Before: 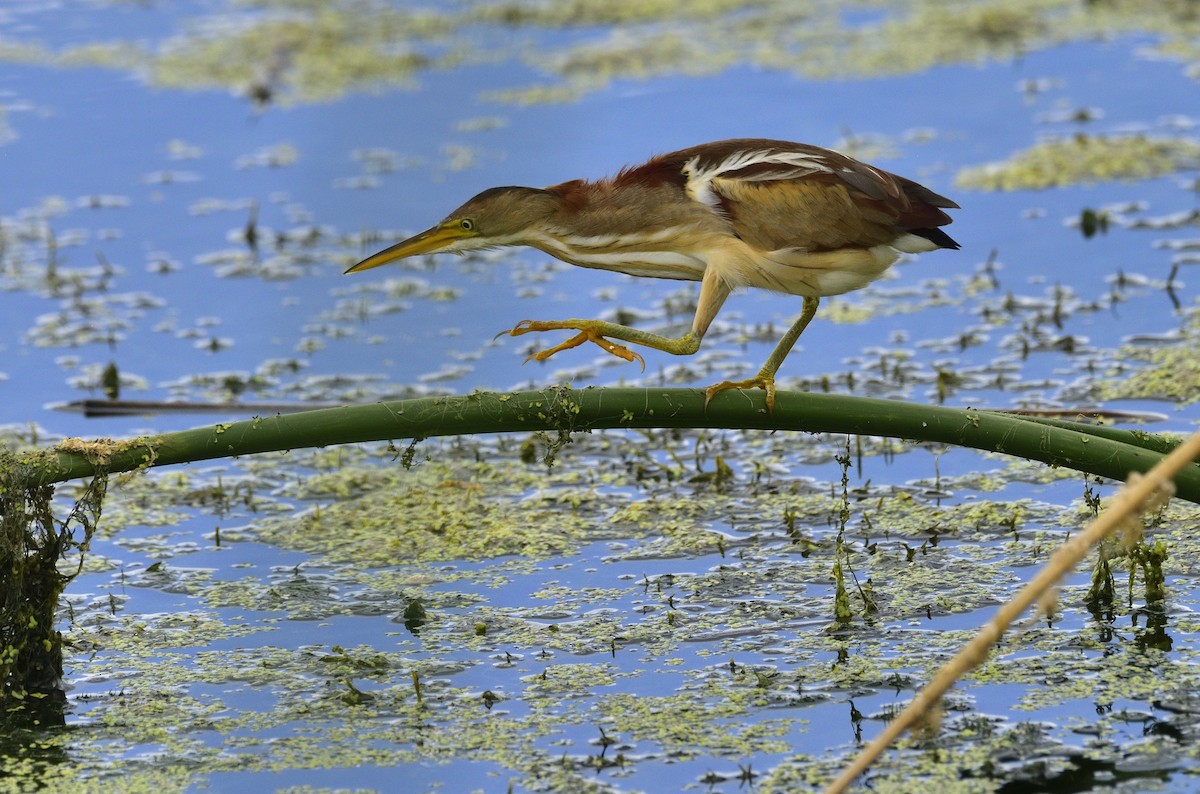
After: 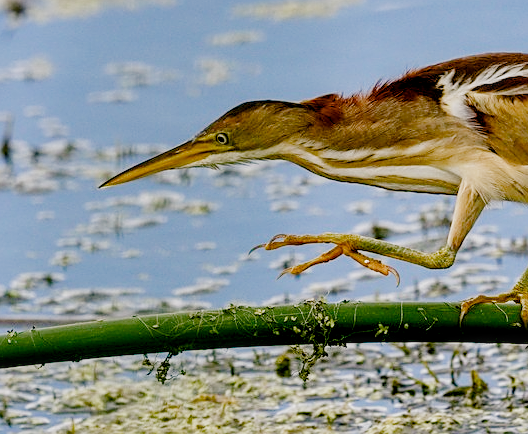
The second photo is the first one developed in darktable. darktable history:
color balance rgb: highlights gain › chroma 3.268%, highlights gain › hue 54.94°, global offset › luminance -0.872%, perceptual saturation grading › global saturation 20%, perceptual saturation grading › highlights -50.03%, perceptual saturation grading › shadows 30.616%, global vibrance 20%
local contrast: on, module defaults
crop: left 20.467%, top 10.876%, right 35.531%, bottom 34.411%
sharpen: on, module defaults
filmic rgb: black relative exposure -7.83 EV, white relative exposure 4.31 EV, hardness 3.89, add noise in highlights 0.001, preserve chrominance no, color science v3 (2019), use custom middle-gray values true, contrast in highlights soft
exposure: black level correction 0, exposure 0.695 EV, compensate highlight preservation false
